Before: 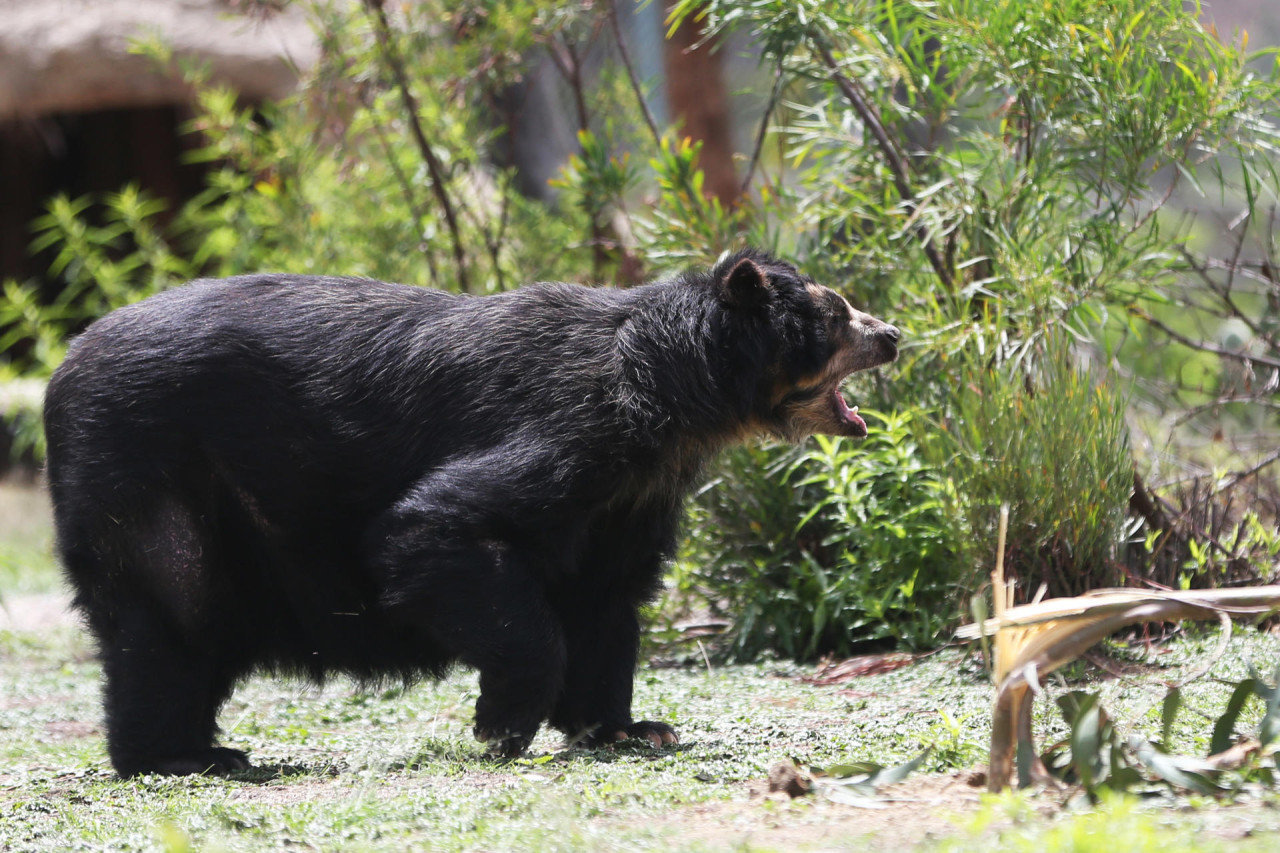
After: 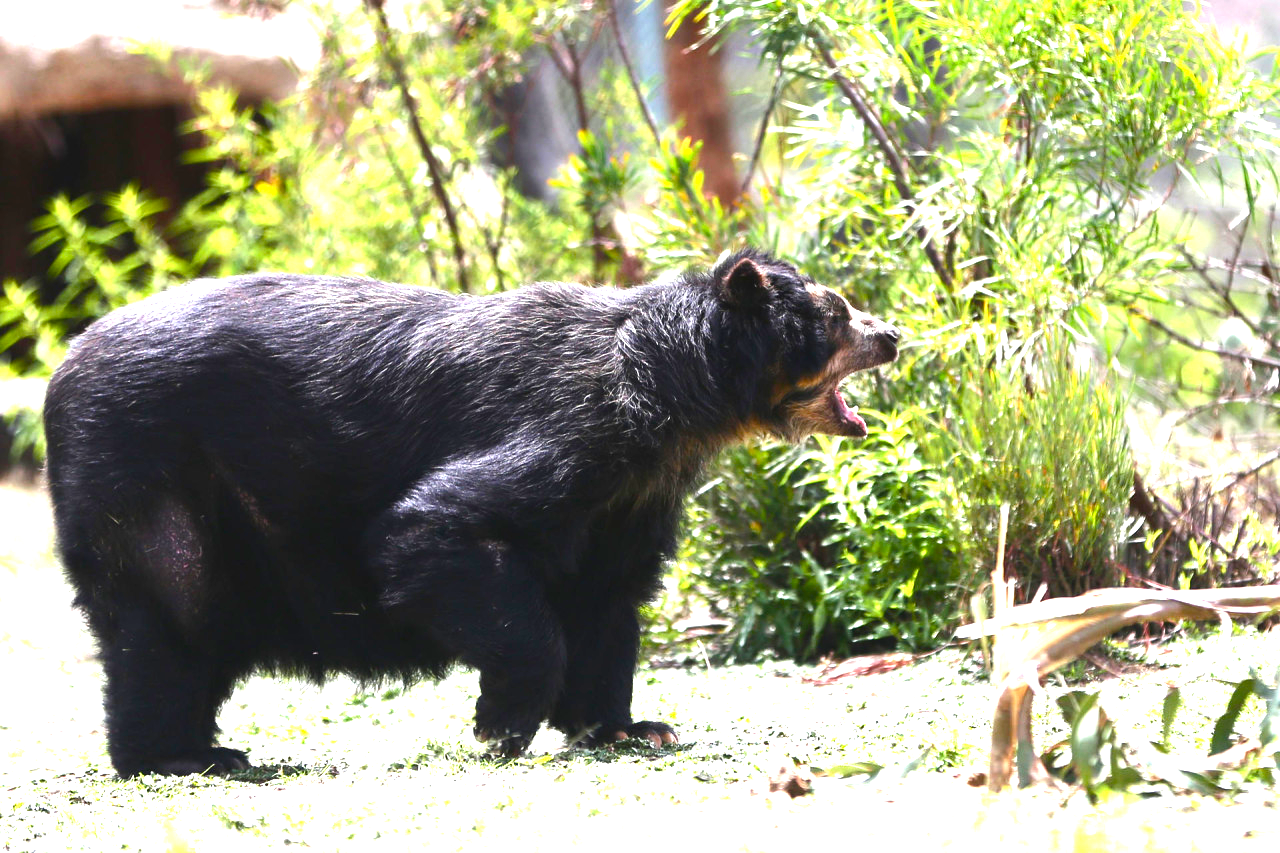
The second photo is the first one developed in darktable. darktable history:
tone equalizer: edges refinement/feathering 500, mask exposure compensation -1.57 EV, preserve details no
color balance rgb: perceptual saturation grading › global saturation 45.7%, perceptual saturation grading › highlights -50.545%, perceptual saturation grading › shadows 30.521%, perceptual brilliance grading › highlights 13.773%, perceptual brilliance grading › mid-tones 7.9%, perceptual brilliance grading › shadows -16.614%, global vibrance 20%
exposure: black level correction 0, exposure 1.106 EV, compensate highlight preservation false
